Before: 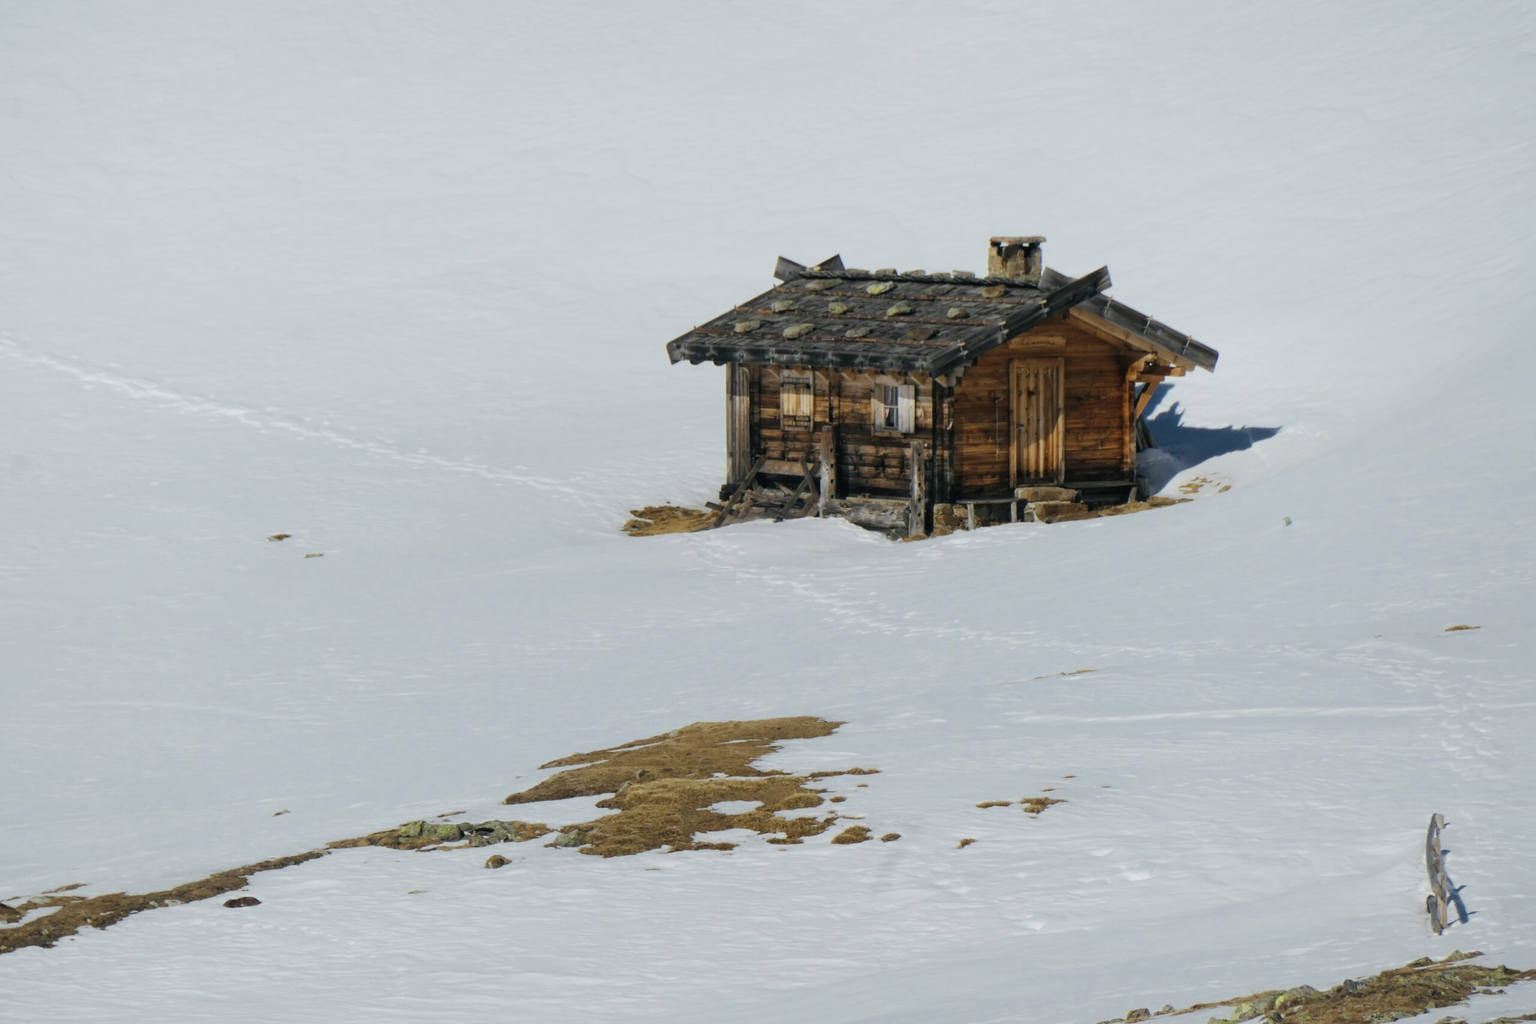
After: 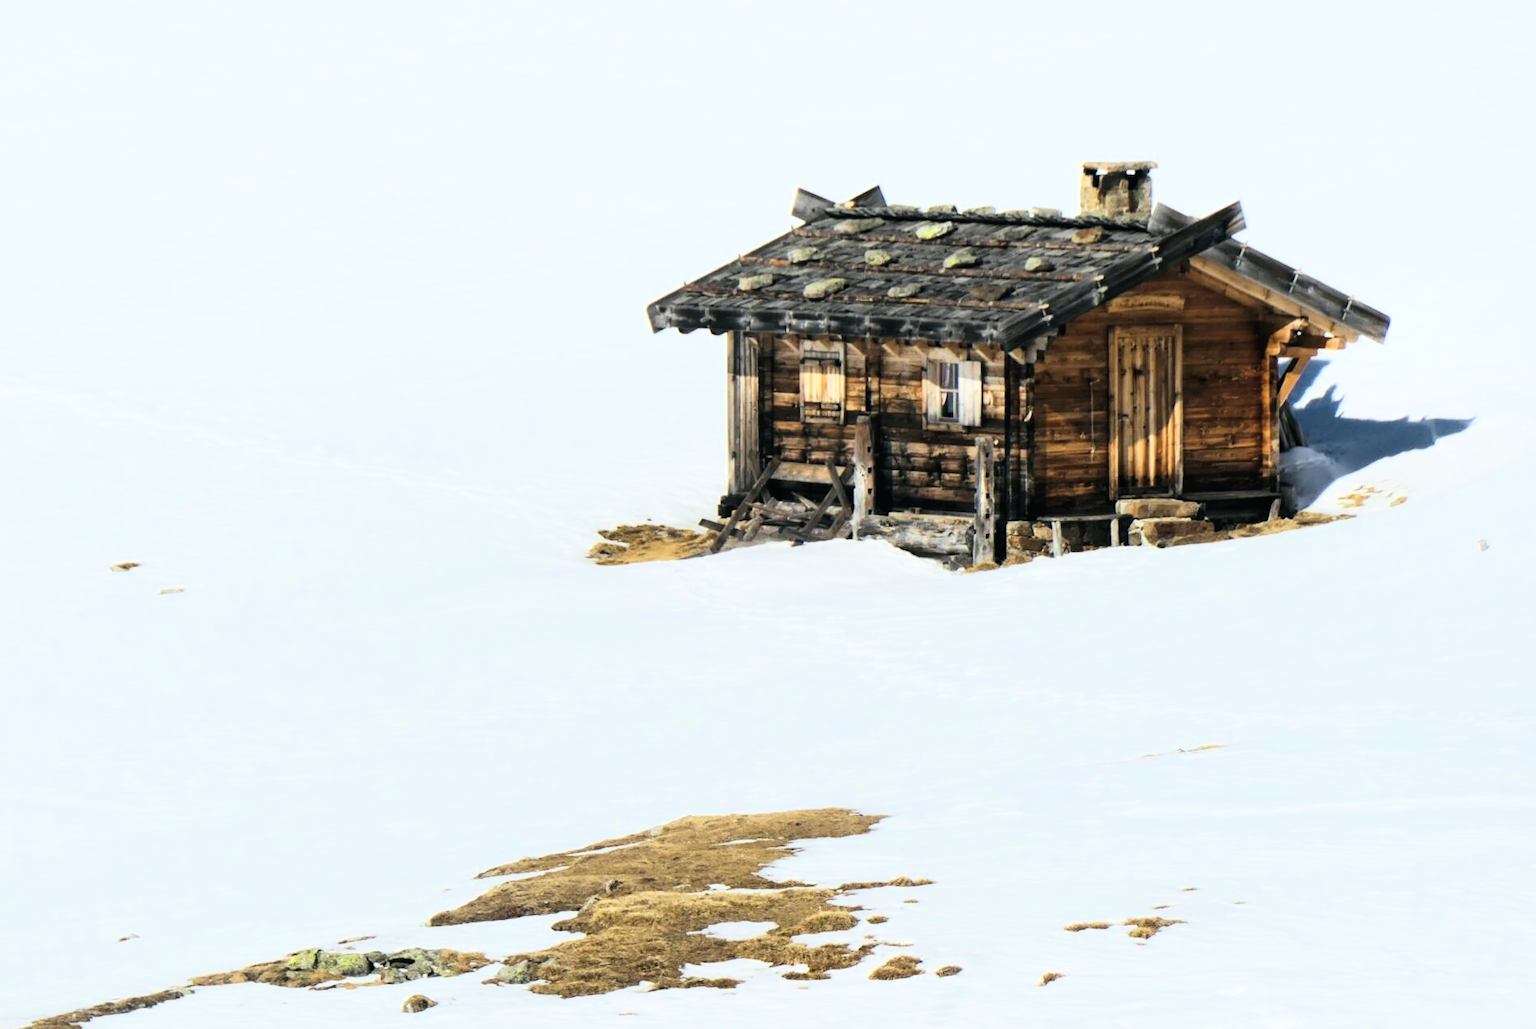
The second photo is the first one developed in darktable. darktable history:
base curve: curves: ch0 [(0, 0) (0.007, 0.004) (0.027, 0.03) (0.046, 0.07) (0.207, 0.54) (0.442, 0.872) (0.673, 0.972) (1, 1)], preserve colors average RGB
crop and rotate: left 12.157%, top 11.48%, right 13.624%, bottom 13.899%
